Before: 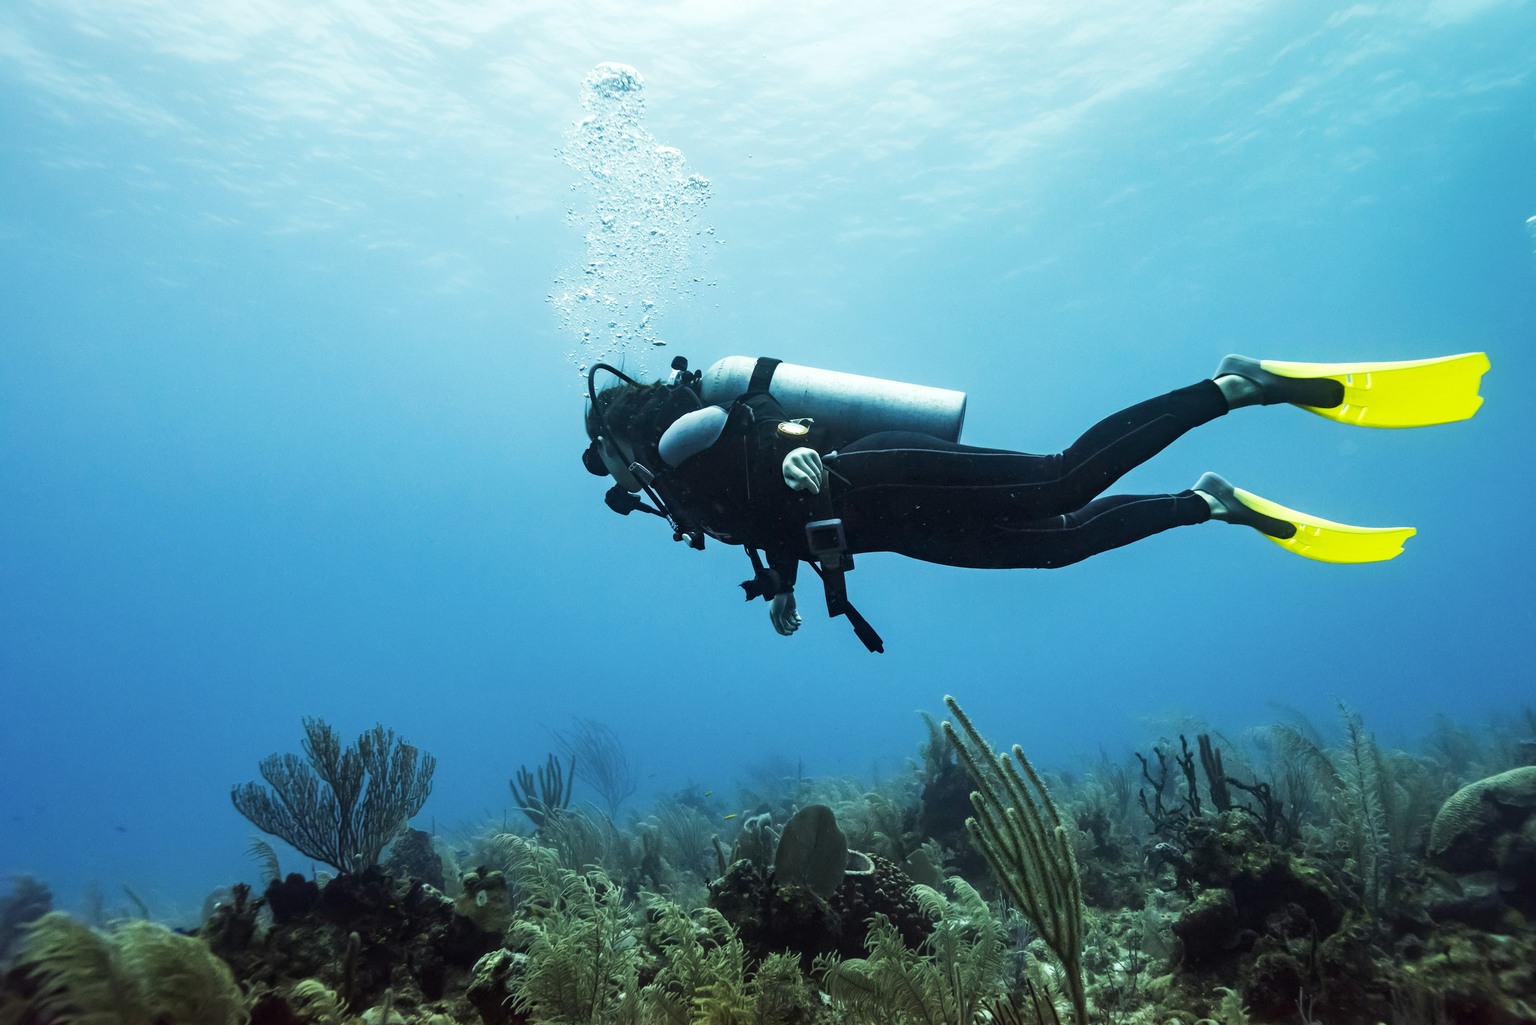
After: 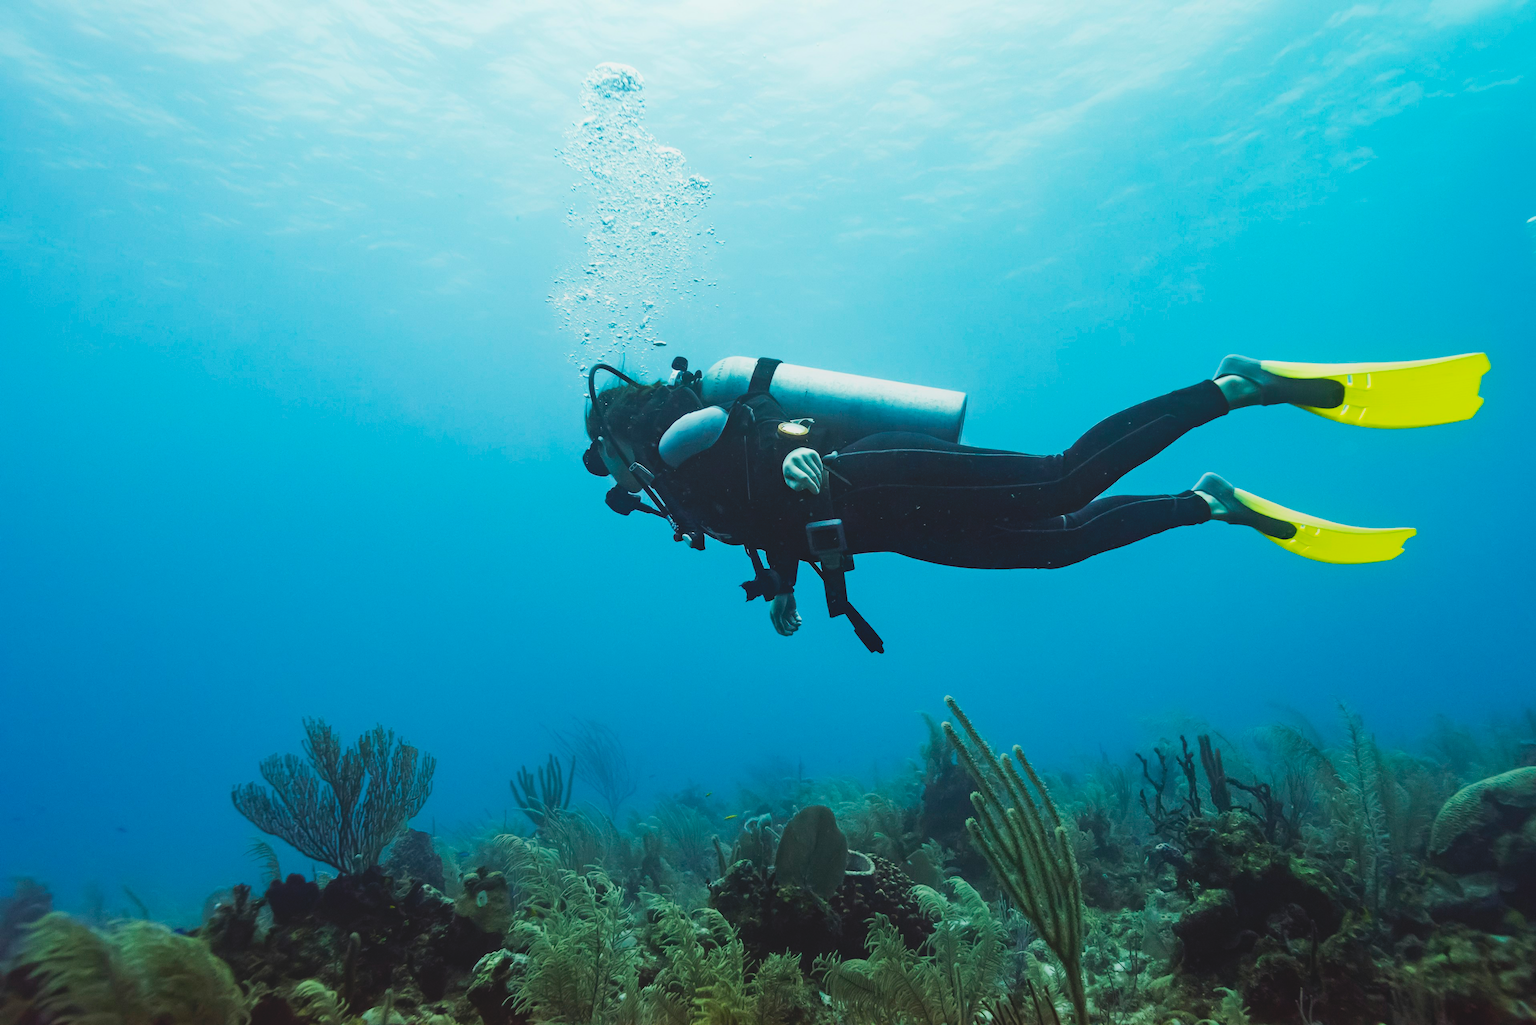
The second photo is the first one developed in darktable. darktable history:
local contrast: detail 71%
exposure: compensate exposure bias true, compensate highlight preservation false
contrast brightness saturation: contrast 0.014, saturation -0.053
